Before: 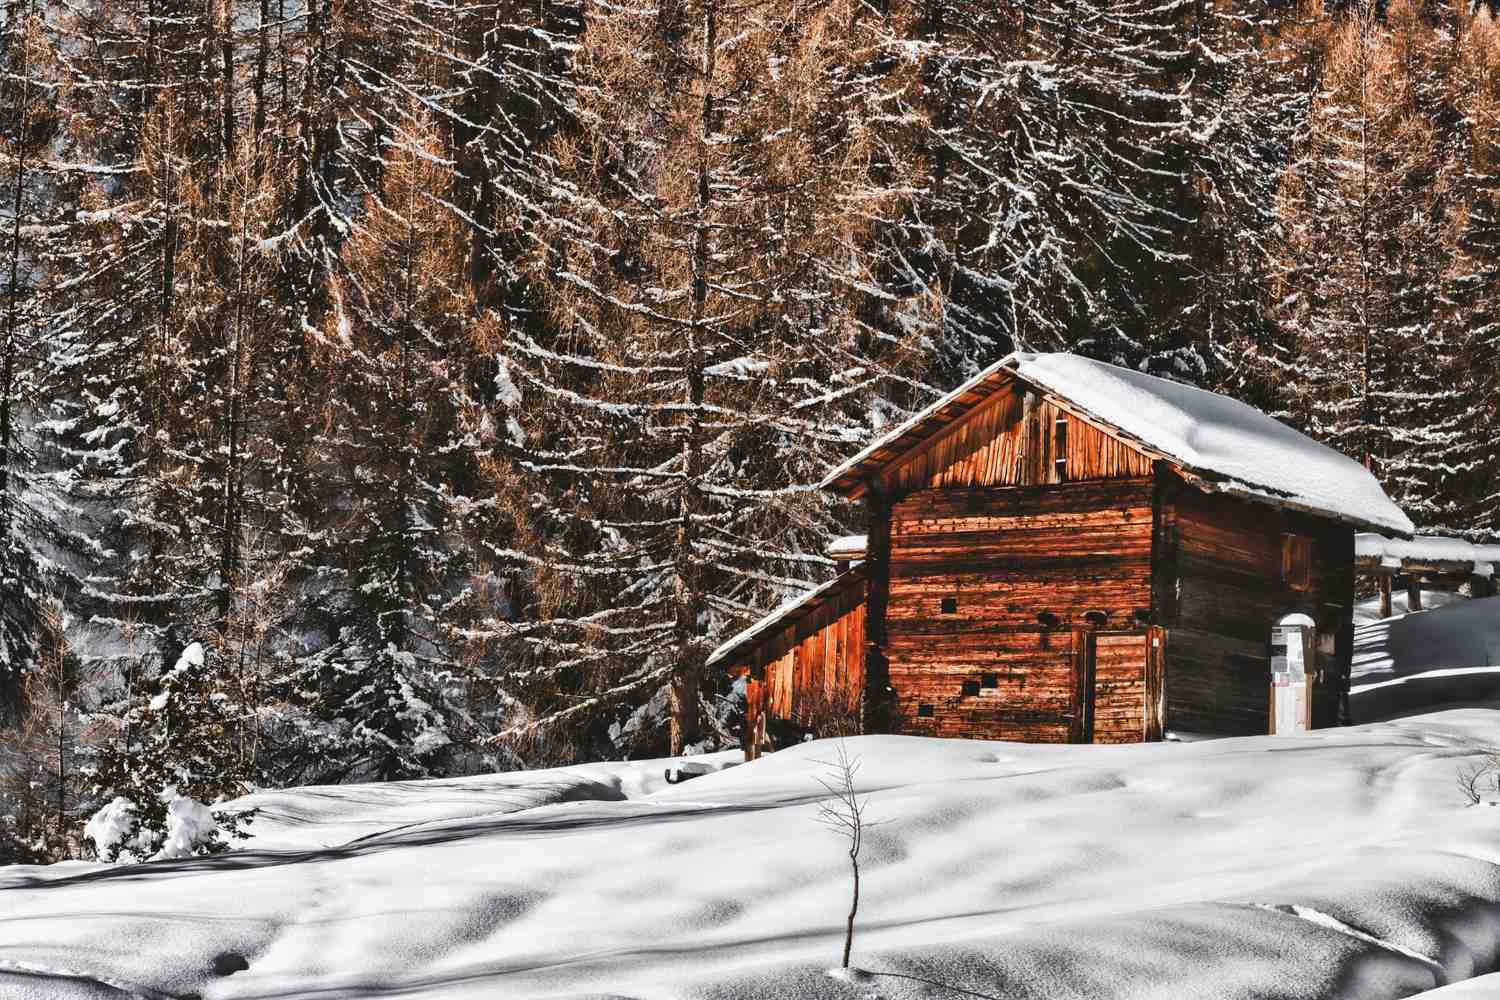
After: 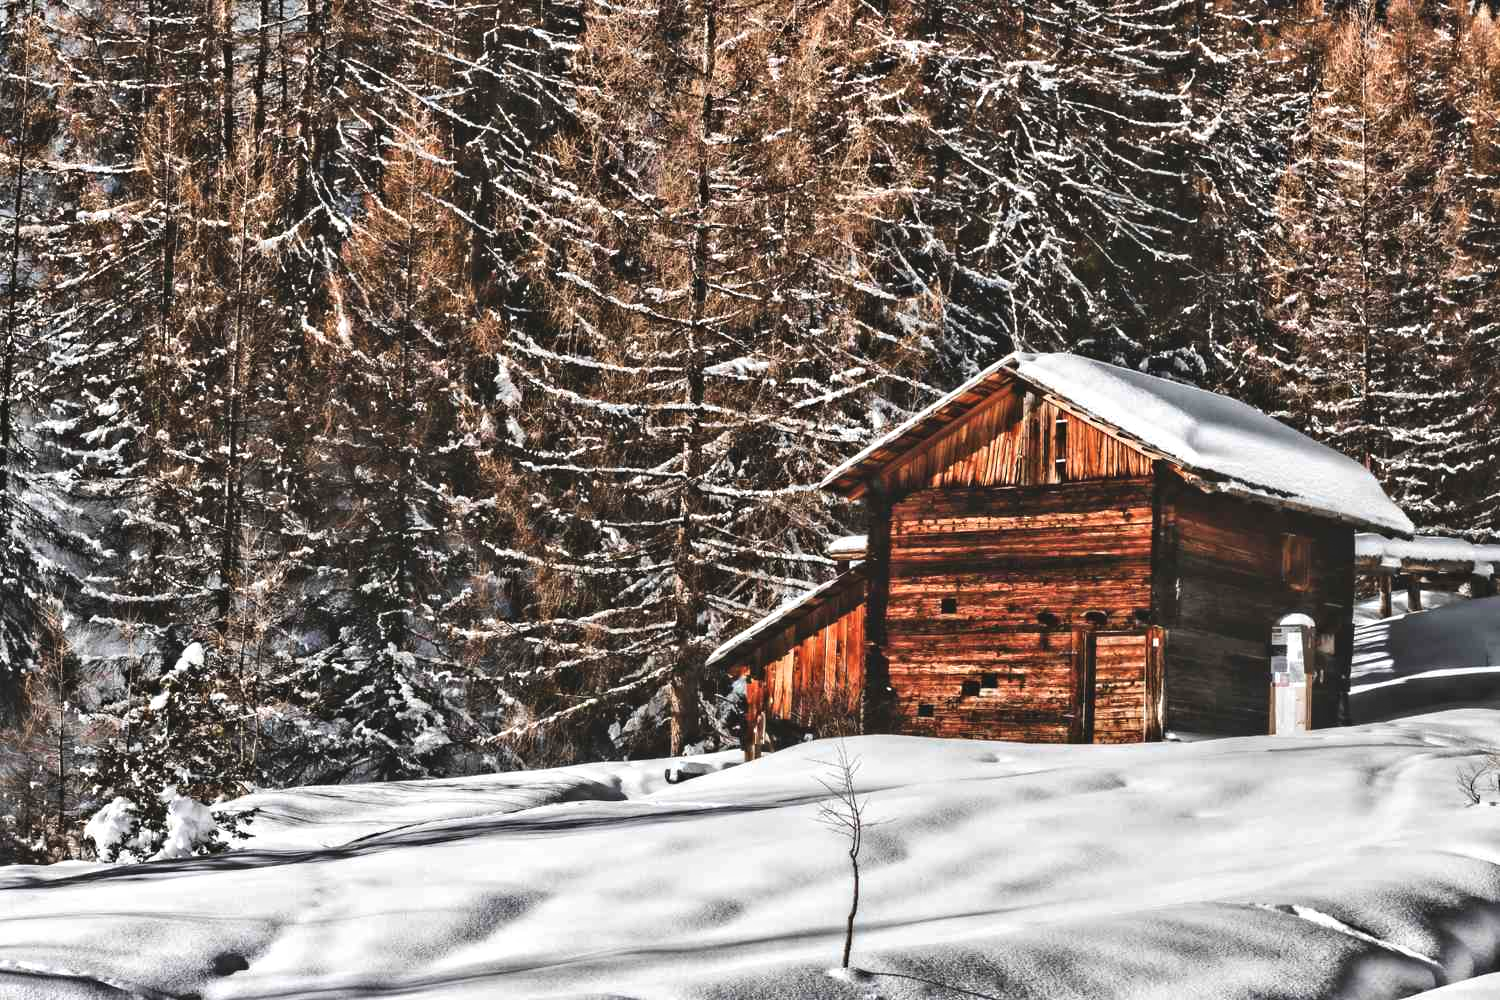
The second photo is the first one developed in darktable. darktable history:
contrast equalizer: y [[0.5, 0.5, 0.544, 0.569, 0.5, 0.5], [0.5 ×6], [0.5 ×6], [0 ×6], [0 ×6]]
exposure: black level correction -0.008, exposure 0.067 EV, compensate highlight preservation false
